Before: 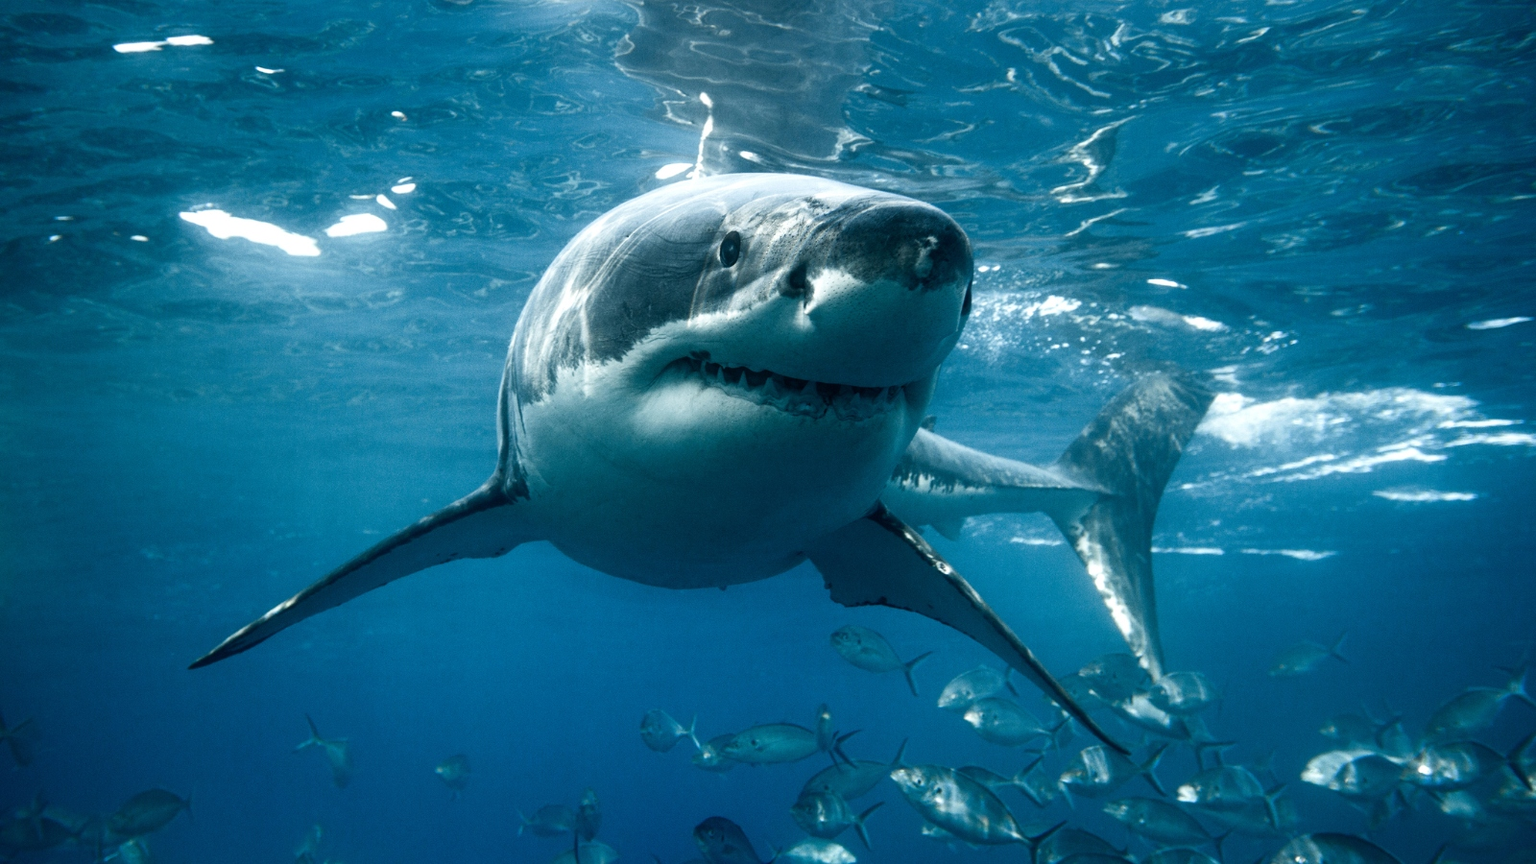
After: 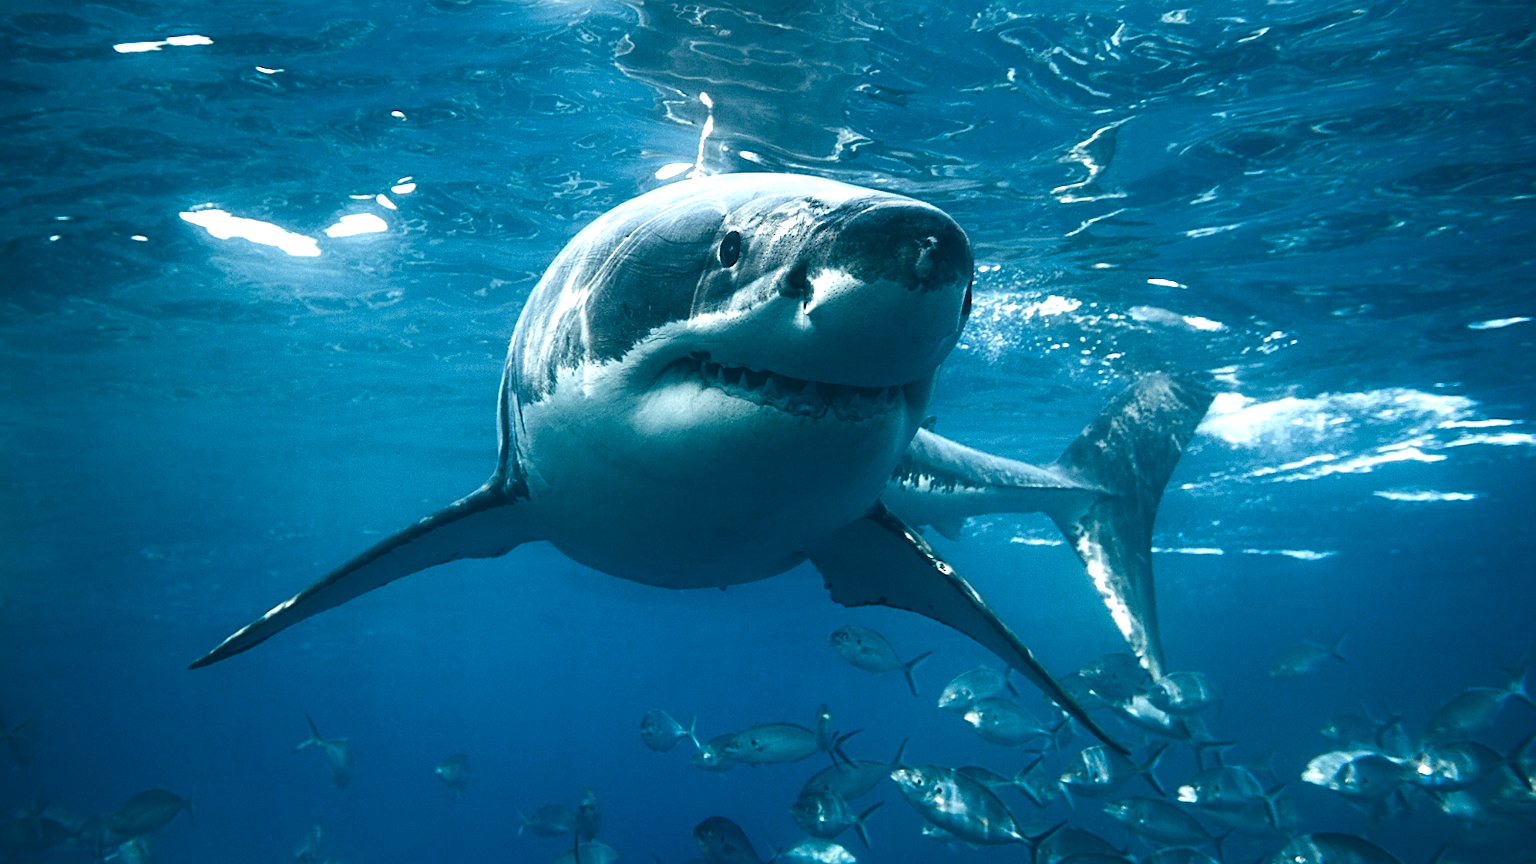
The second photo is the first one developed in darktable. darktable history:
color balance: lift [1.016, 0.983, 1, 1.017], gamma [0.958, 1, 1, 1], gain [0.981, 1.007, 0.993, 1.002], input saturation 118.26%, contrast 13.43%, contrast fulcrum 21.62%, output saturation 82.76%
sharpen: on, module defaults
